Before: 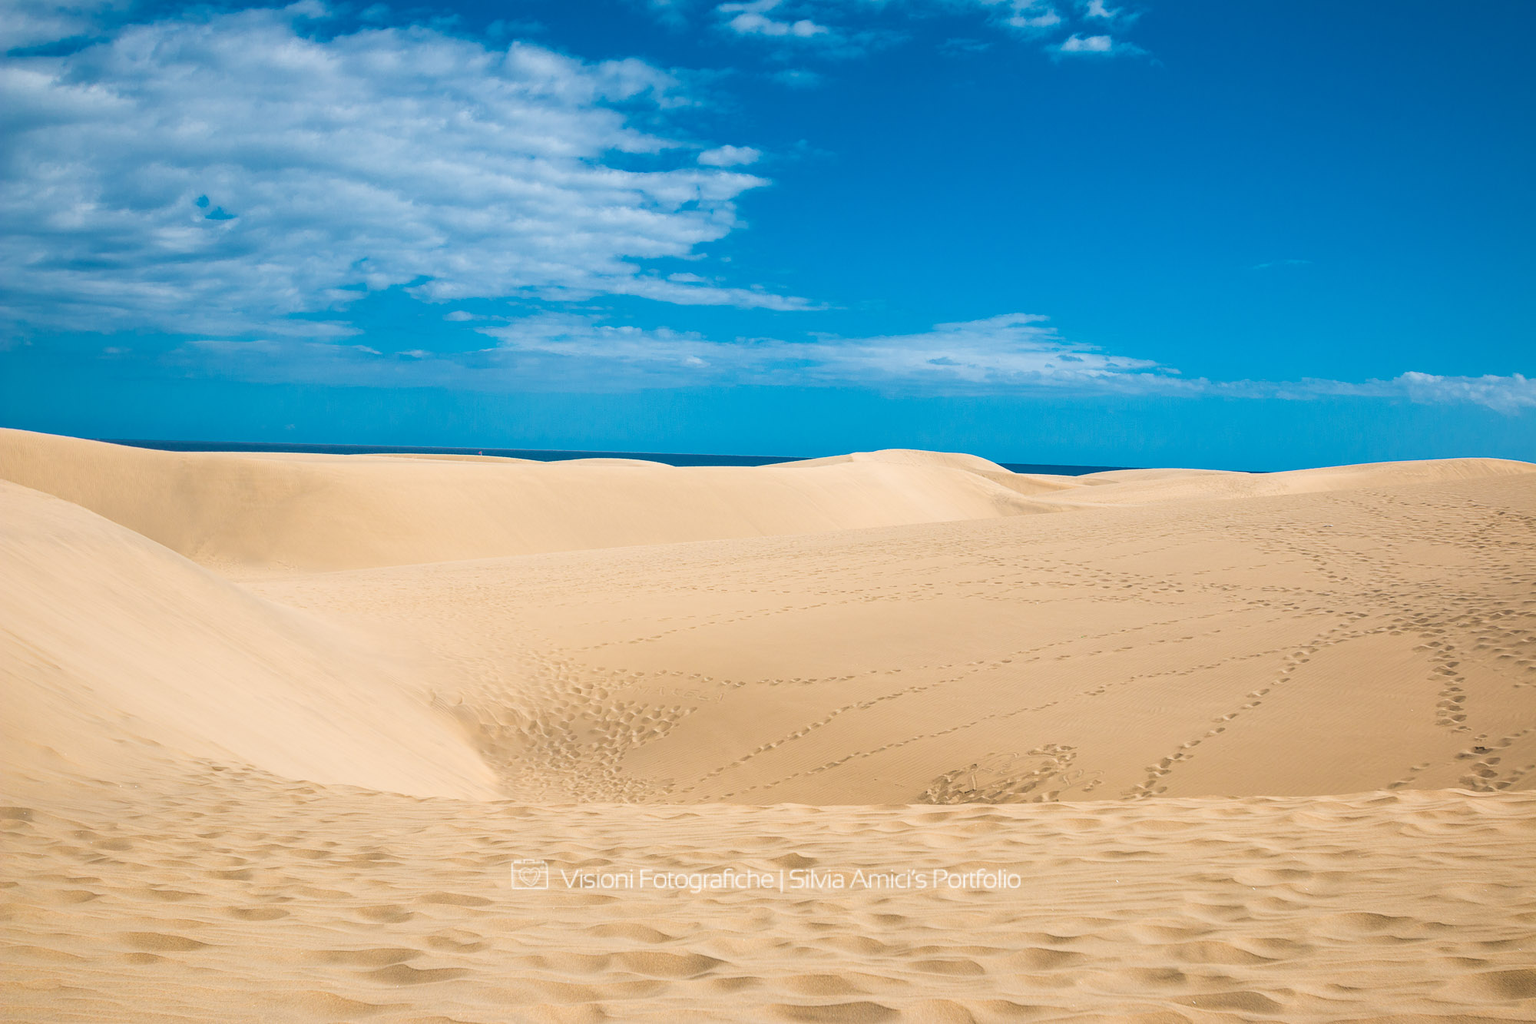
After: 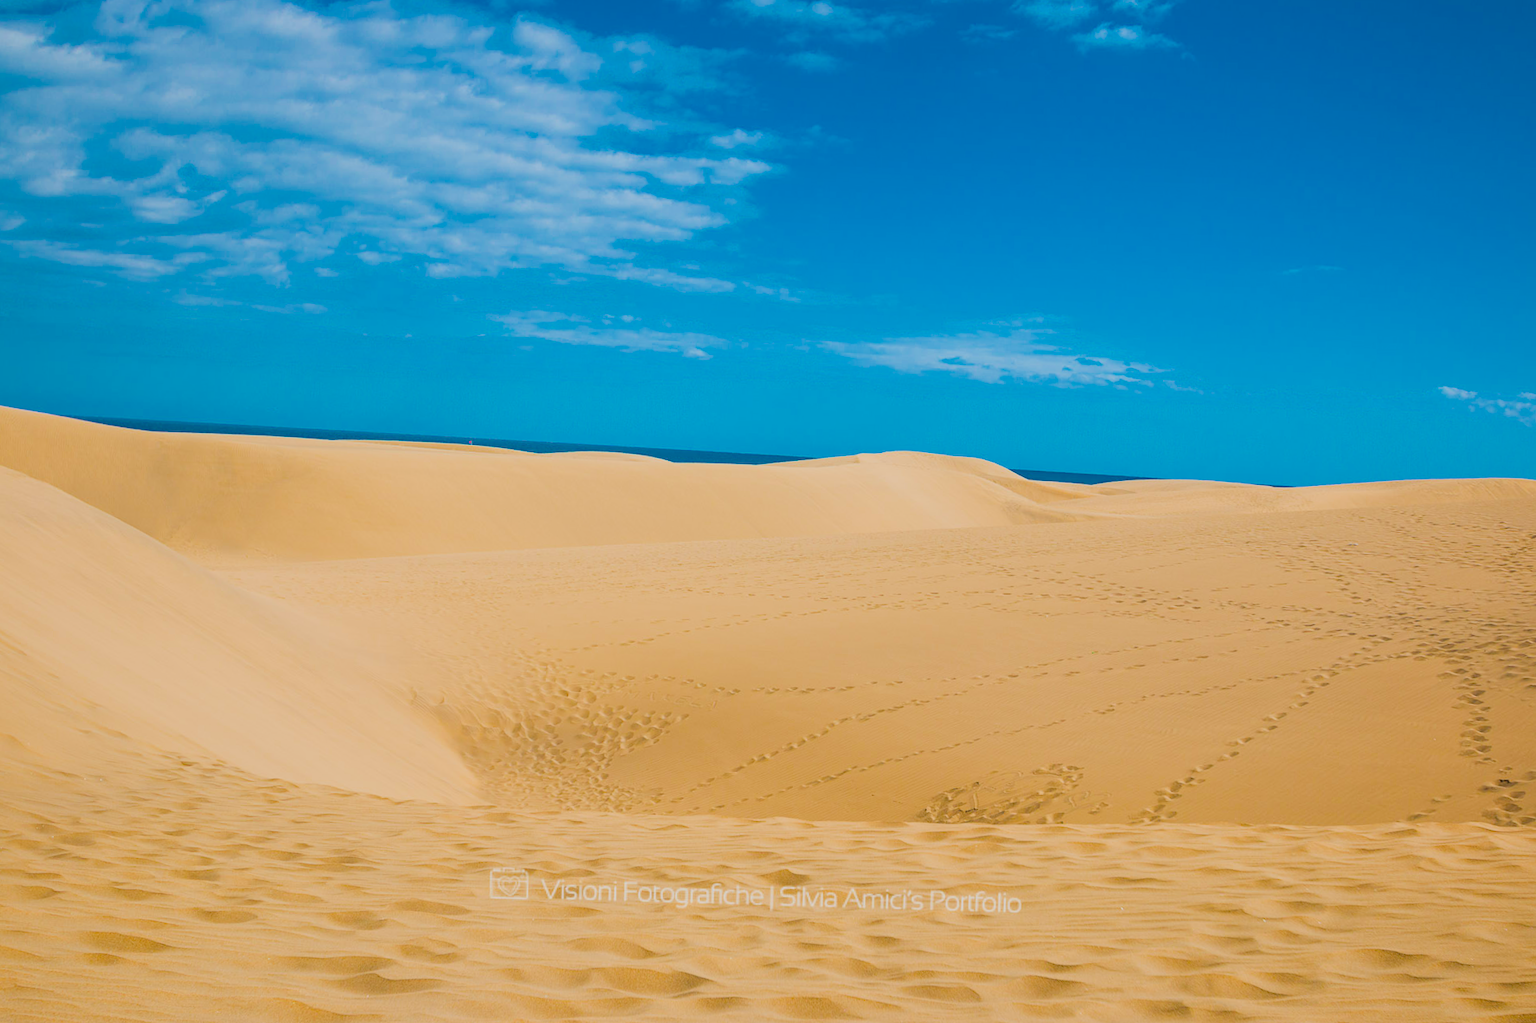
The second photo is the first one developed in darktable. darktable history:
filmic rgb: black relative exposure -7.65 EV, white relative exposure 4.56 EV, hardness 3.61, color science v6 (2022)
color balance rgb: linear chroma grading › global chroma 15%, perceptual saturation grading › global saturation 30%
crop and rotate: angle -1.69°
